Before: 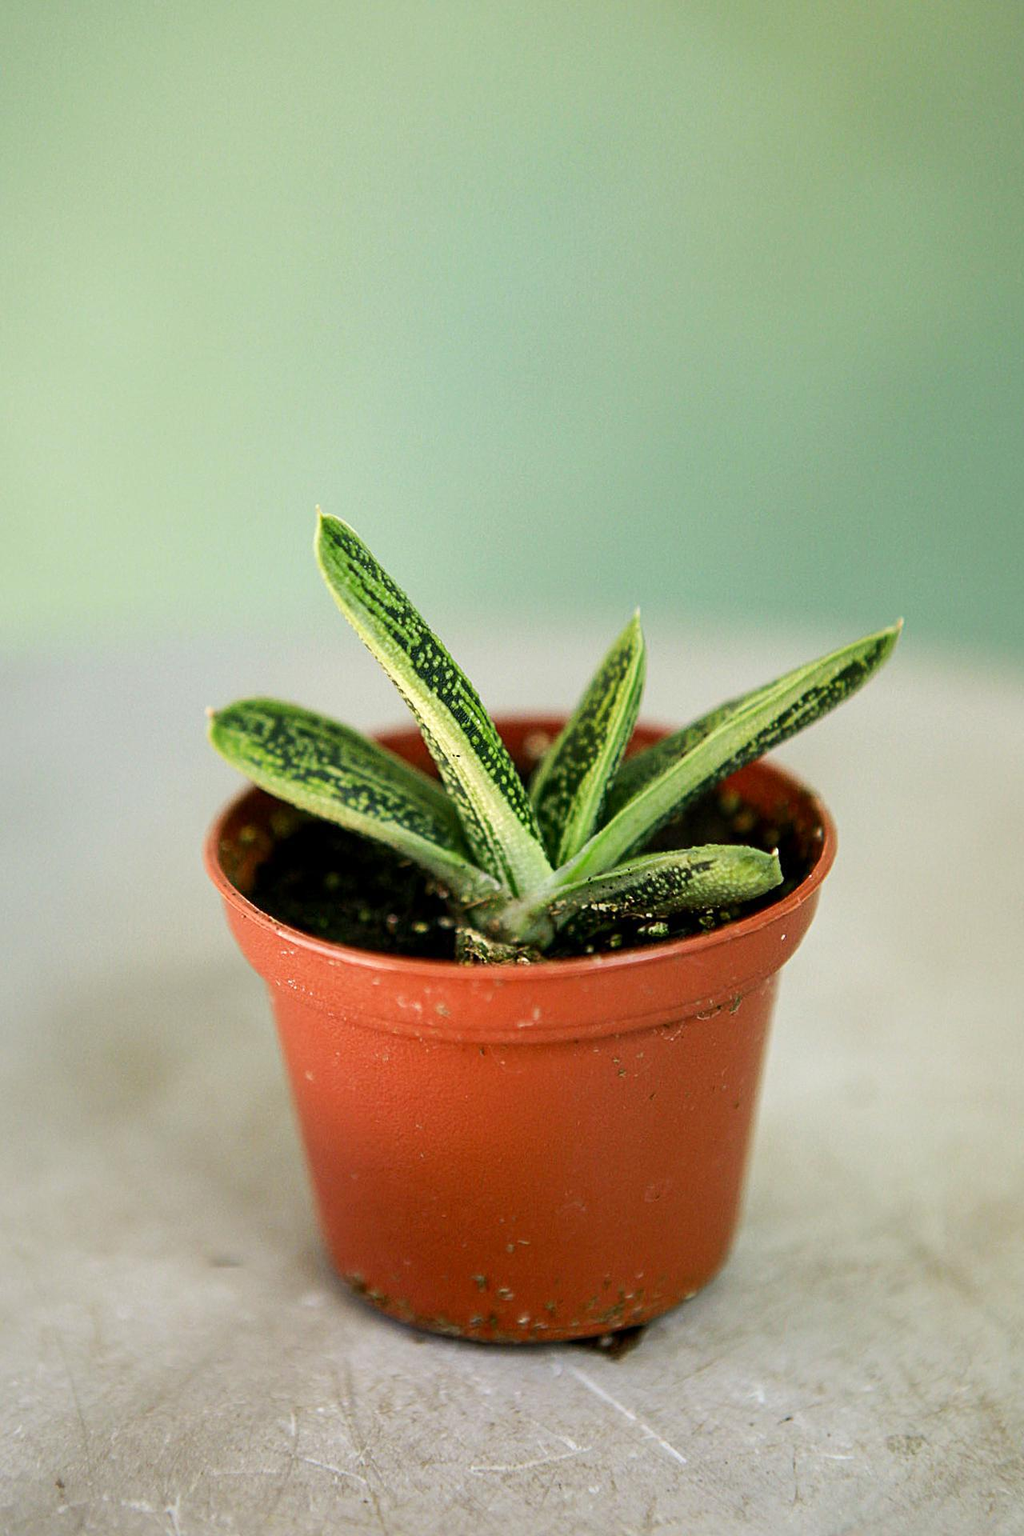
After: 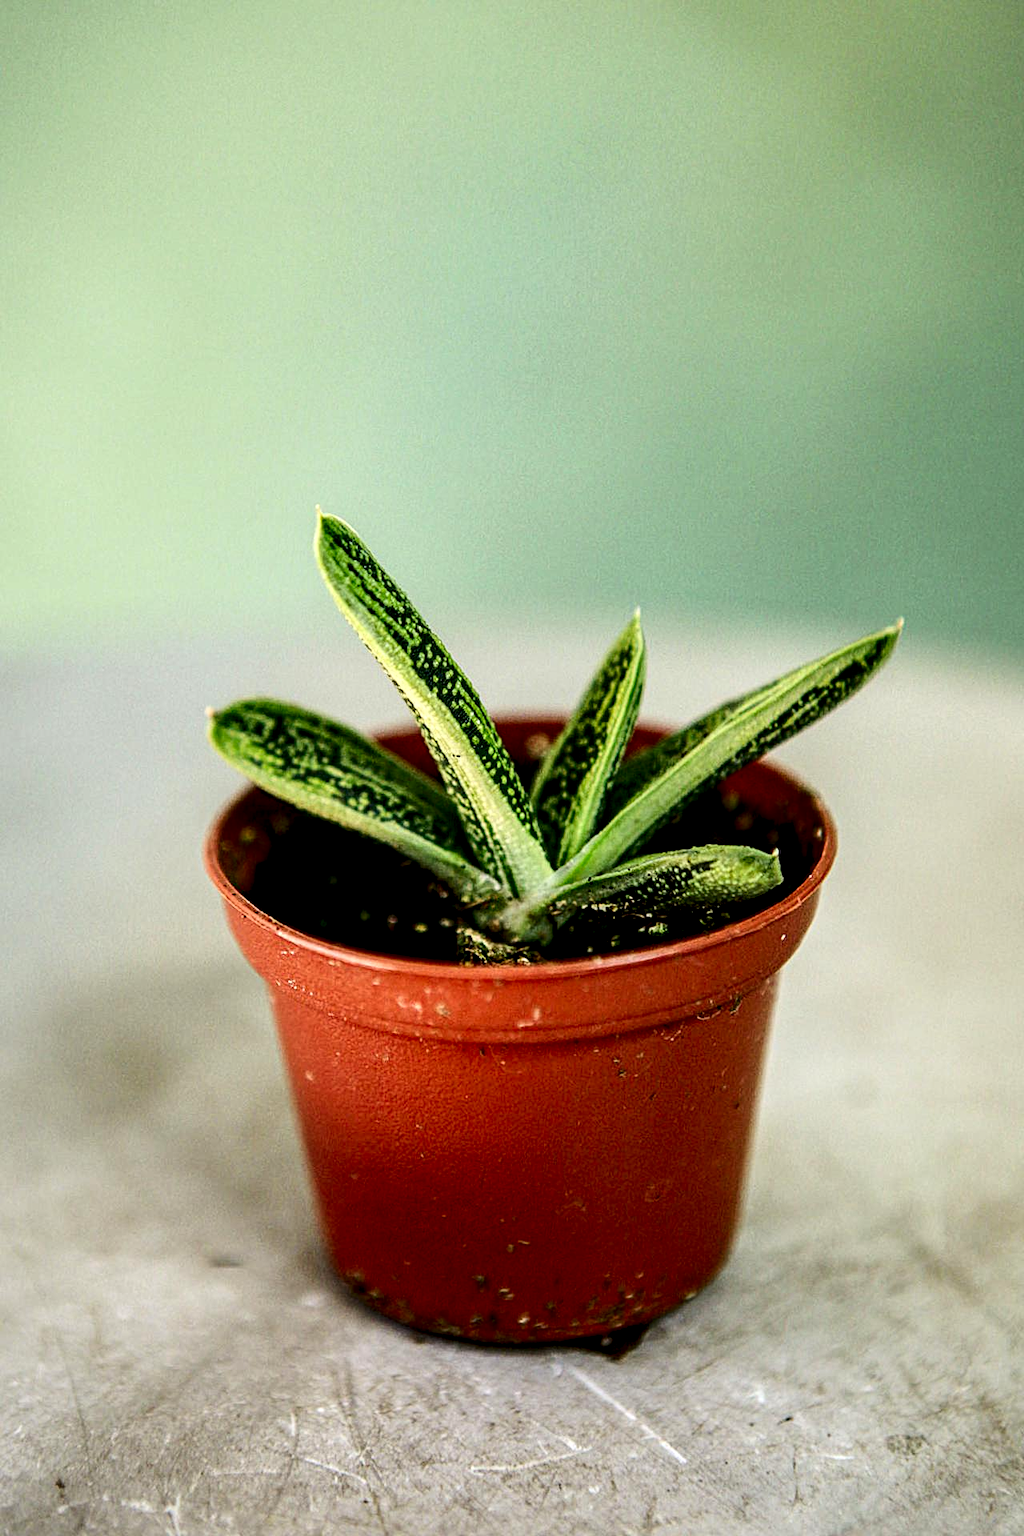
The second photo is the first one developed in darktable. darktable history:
contrast brightness saturation: contrast 0.204, brightness -0.106, saturation 0.102
local contrast: detail 160%
